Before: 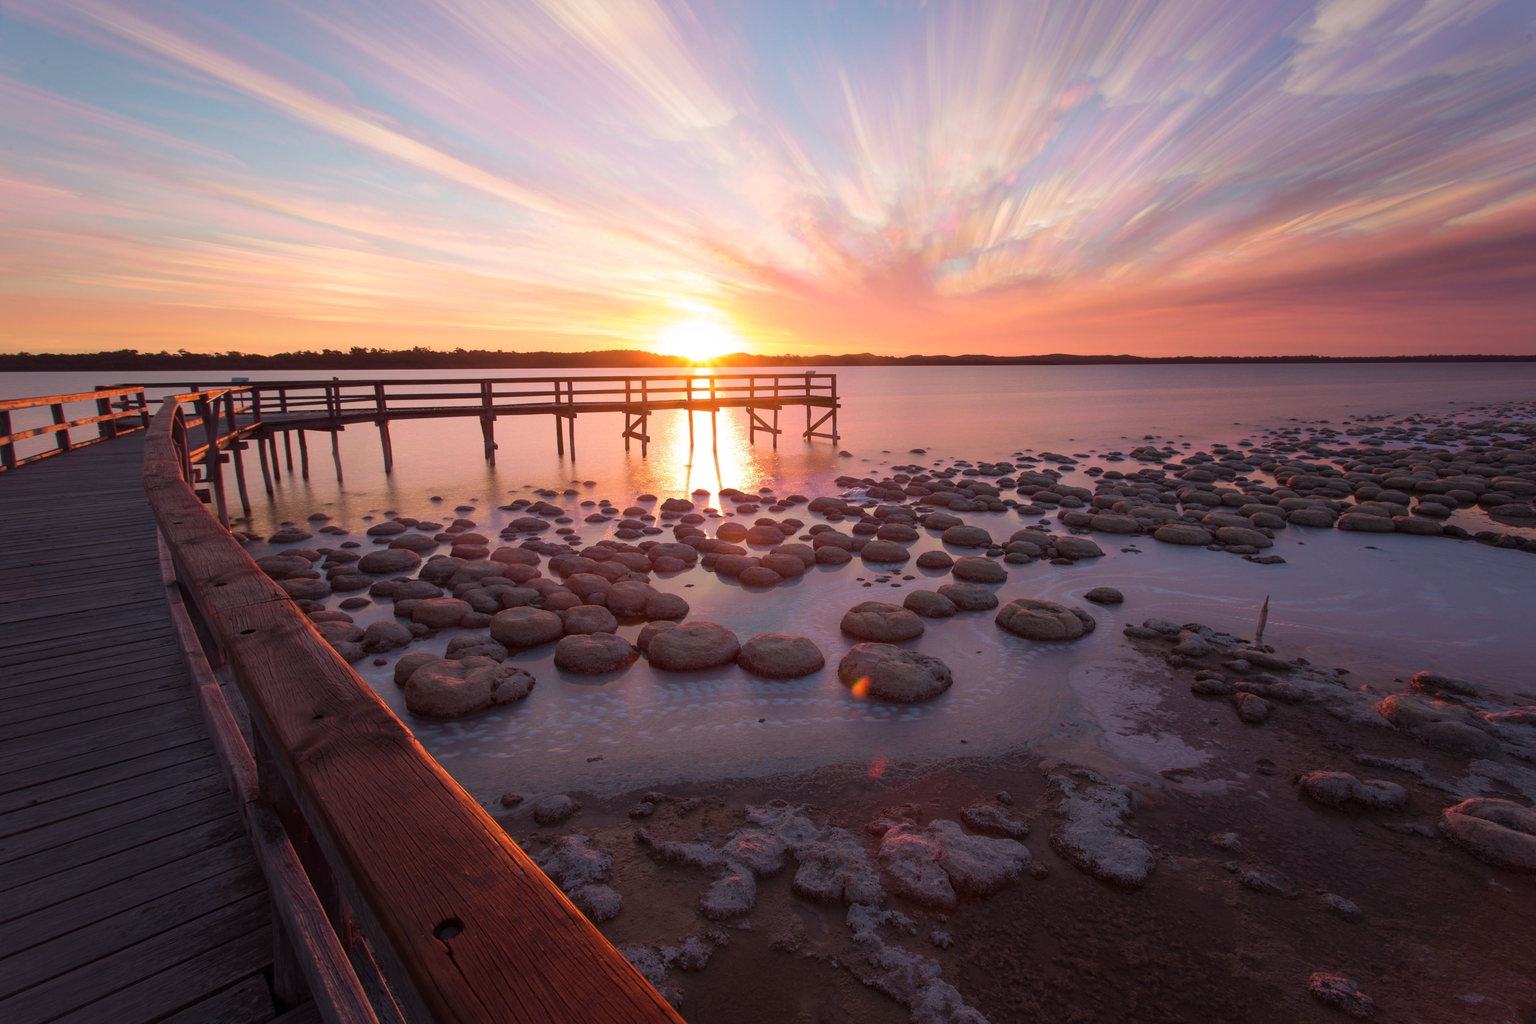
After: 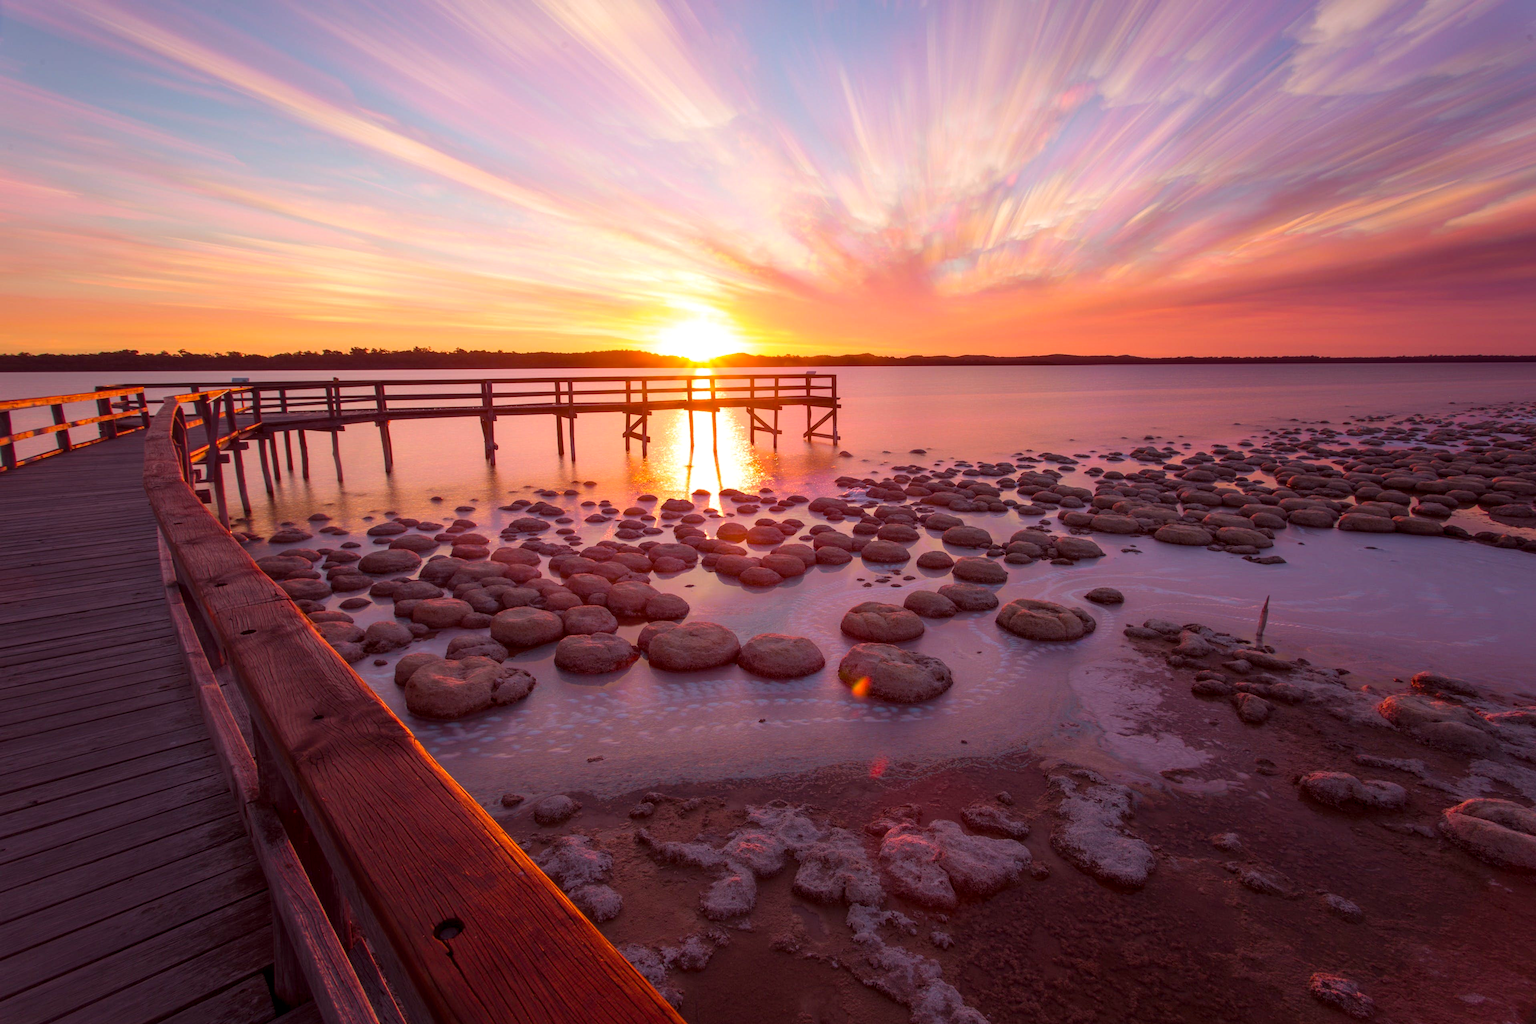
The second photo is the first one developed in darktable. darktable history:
color balance rgb: perceptual saturation grading › global saturation 25%, global vibrance 20%
local contrast: on, module defaults
rgb levels: mode RGB, independent channels, levels [[0, 0.474, 1], [0, 0.5, 1], [0, 0.5, 1]]
